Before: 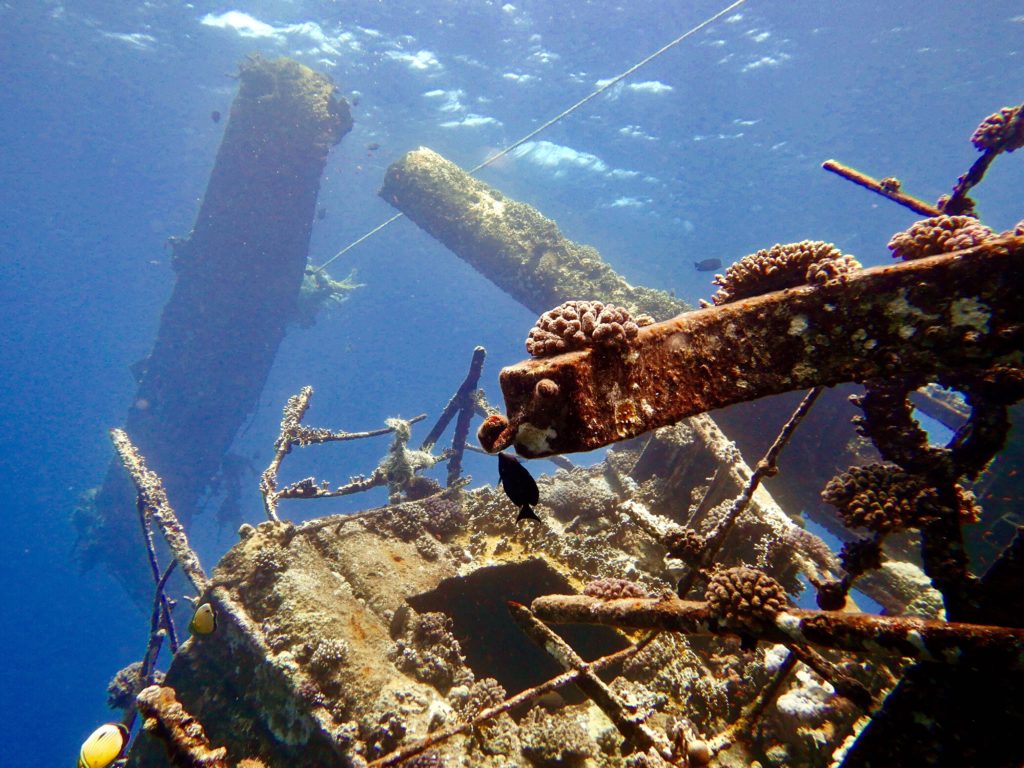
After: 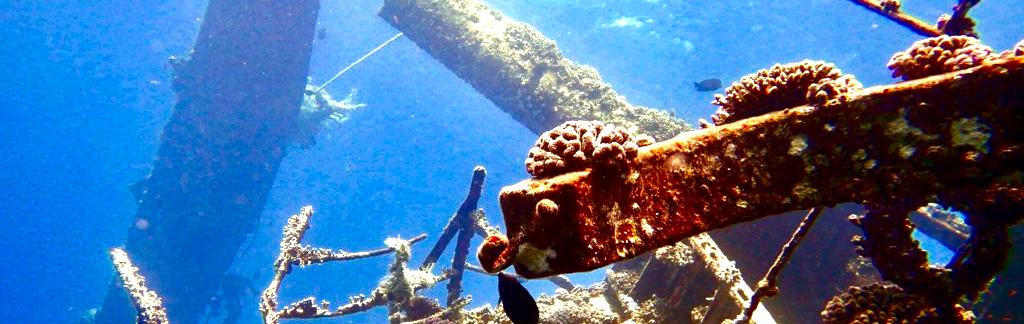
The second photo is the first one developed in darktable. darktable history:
exposure: black level correction 0, exposure 1.107 EV, compensate exposure bias true, compensate highlight preservation false
contrast brightness saturation: brightness -0.251, saturation 0.201
crop and rotate: top 23.481%, bottom 34.322%
color zones: curves: ch1 [(0, 0.523) (0.143, 0.545) (0.286, 0.52) (0.429, 0.506) (0.571, 0.503) (0.714, 0.503) (0.857, 0.508) (1, 0.523)]
